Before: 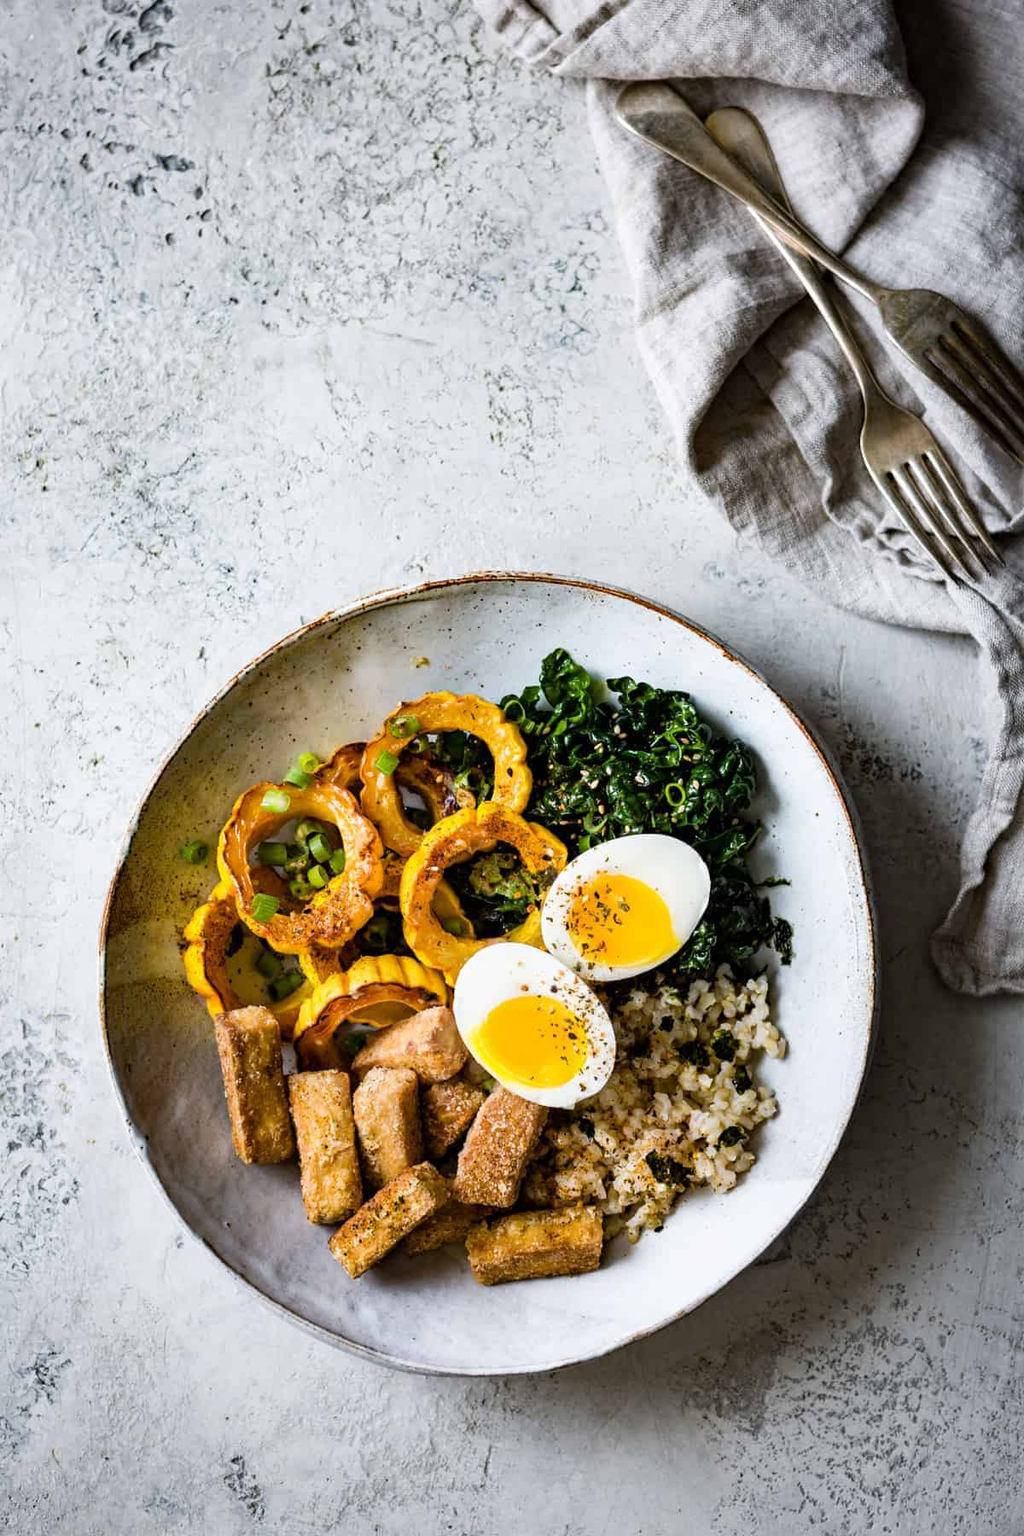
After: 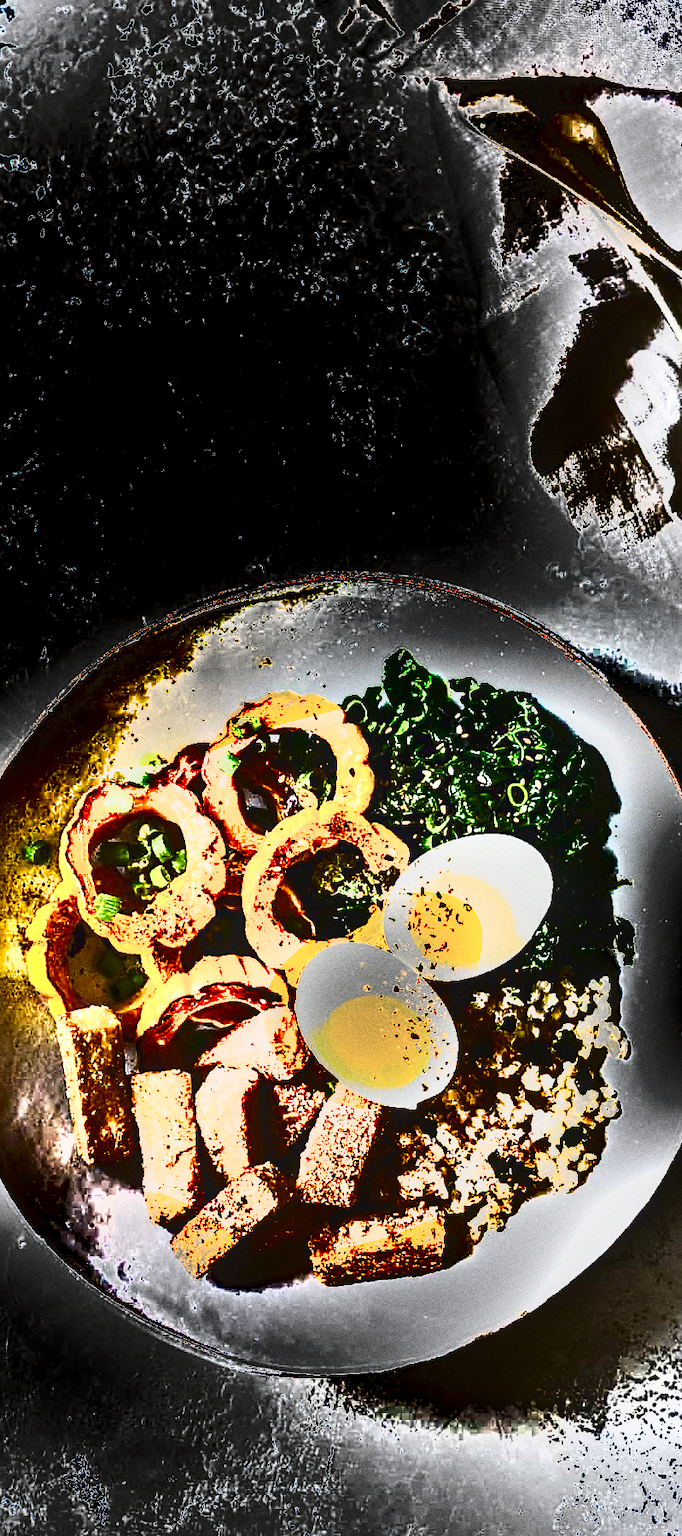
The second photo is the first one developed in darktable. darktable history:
exposure: black level correction 0, exposure 2.088 EV, compensate exposure bias true, compensate highlight preservation false
shadows and highlights: shadows 24.5, highlights -78.15, soften with gaussian
local contrast: on, module defaults
sharpen: on, module defaults
crop and rotate: left 15.446%, right 17.836%
grain: coarseness 0.09 ISO, strength 40%
